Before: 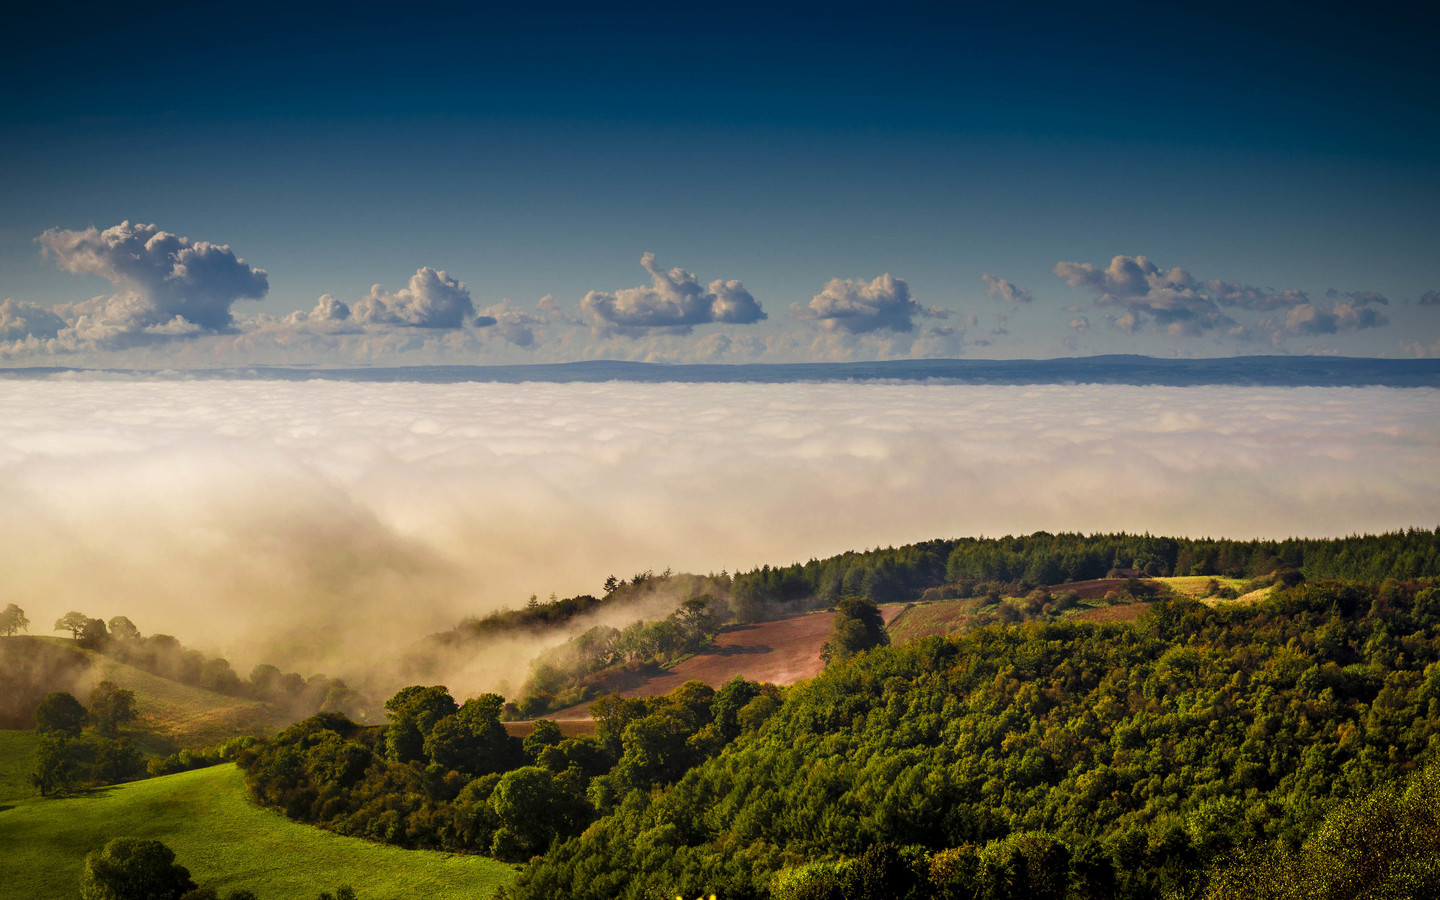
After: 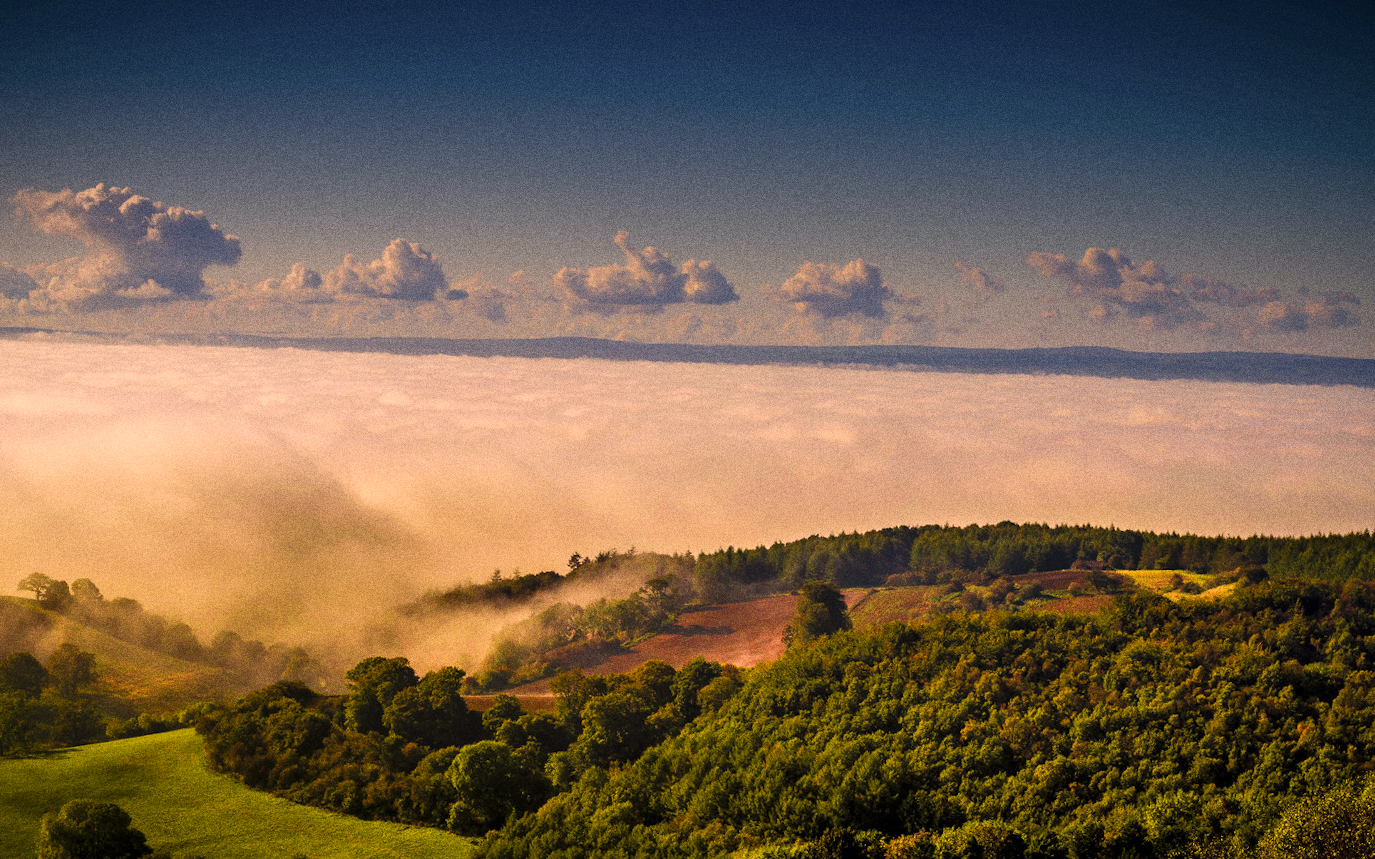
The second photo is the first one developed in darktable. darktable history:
shadows and highlights: shadows 25, highlights -48, soften with gaussian
crop and rotate: angle -1.69°
grain: coarseness 0.09 ISO, strength 40%
color correction: highlights a* 17.88, highlights b* 18.79
